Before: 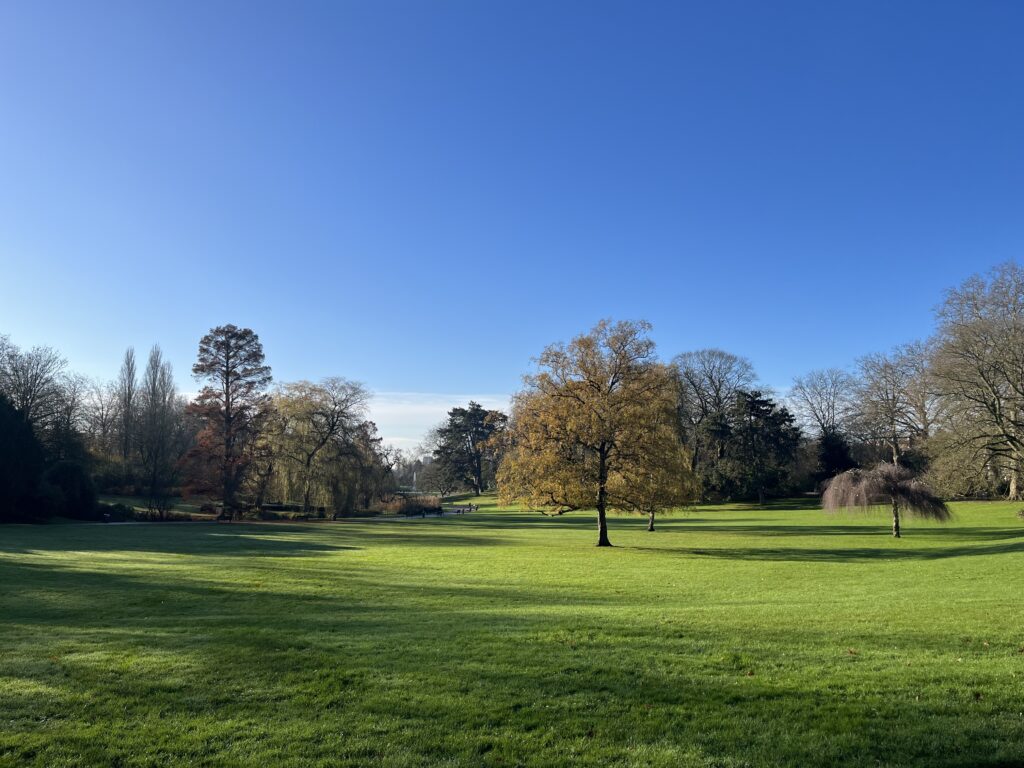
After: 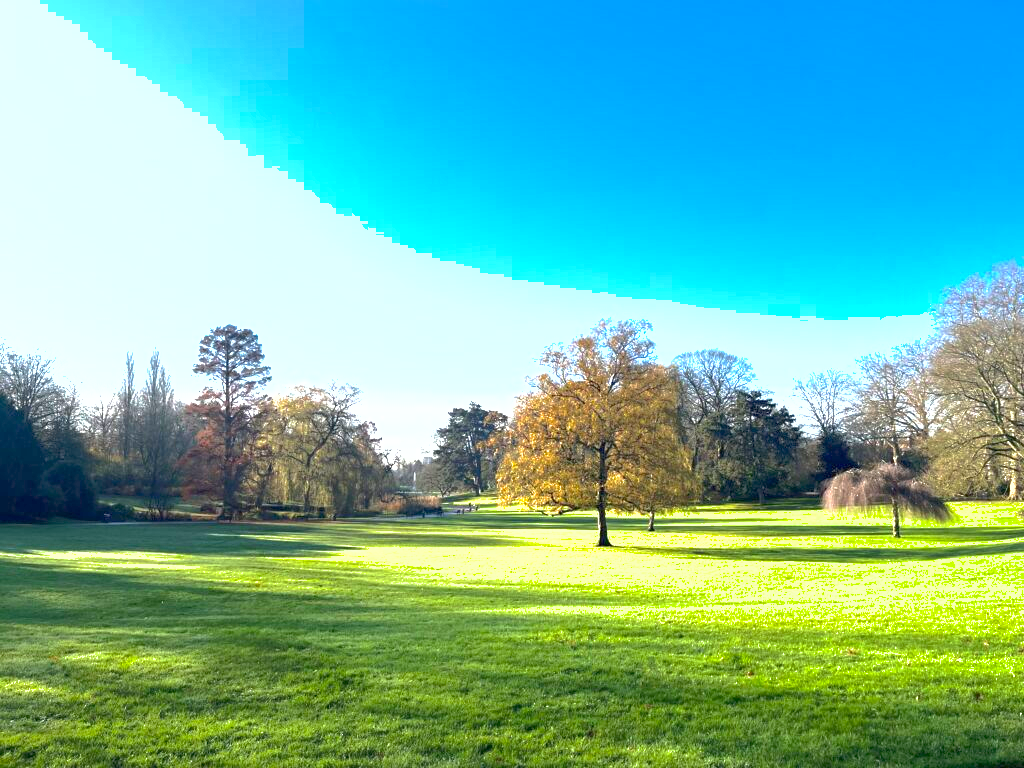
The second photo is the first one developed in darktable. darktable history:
shadows and highlights: on, module defaults
exposure: black level correction 0, exposure 1.668 EV, compensate highlight preservation false
